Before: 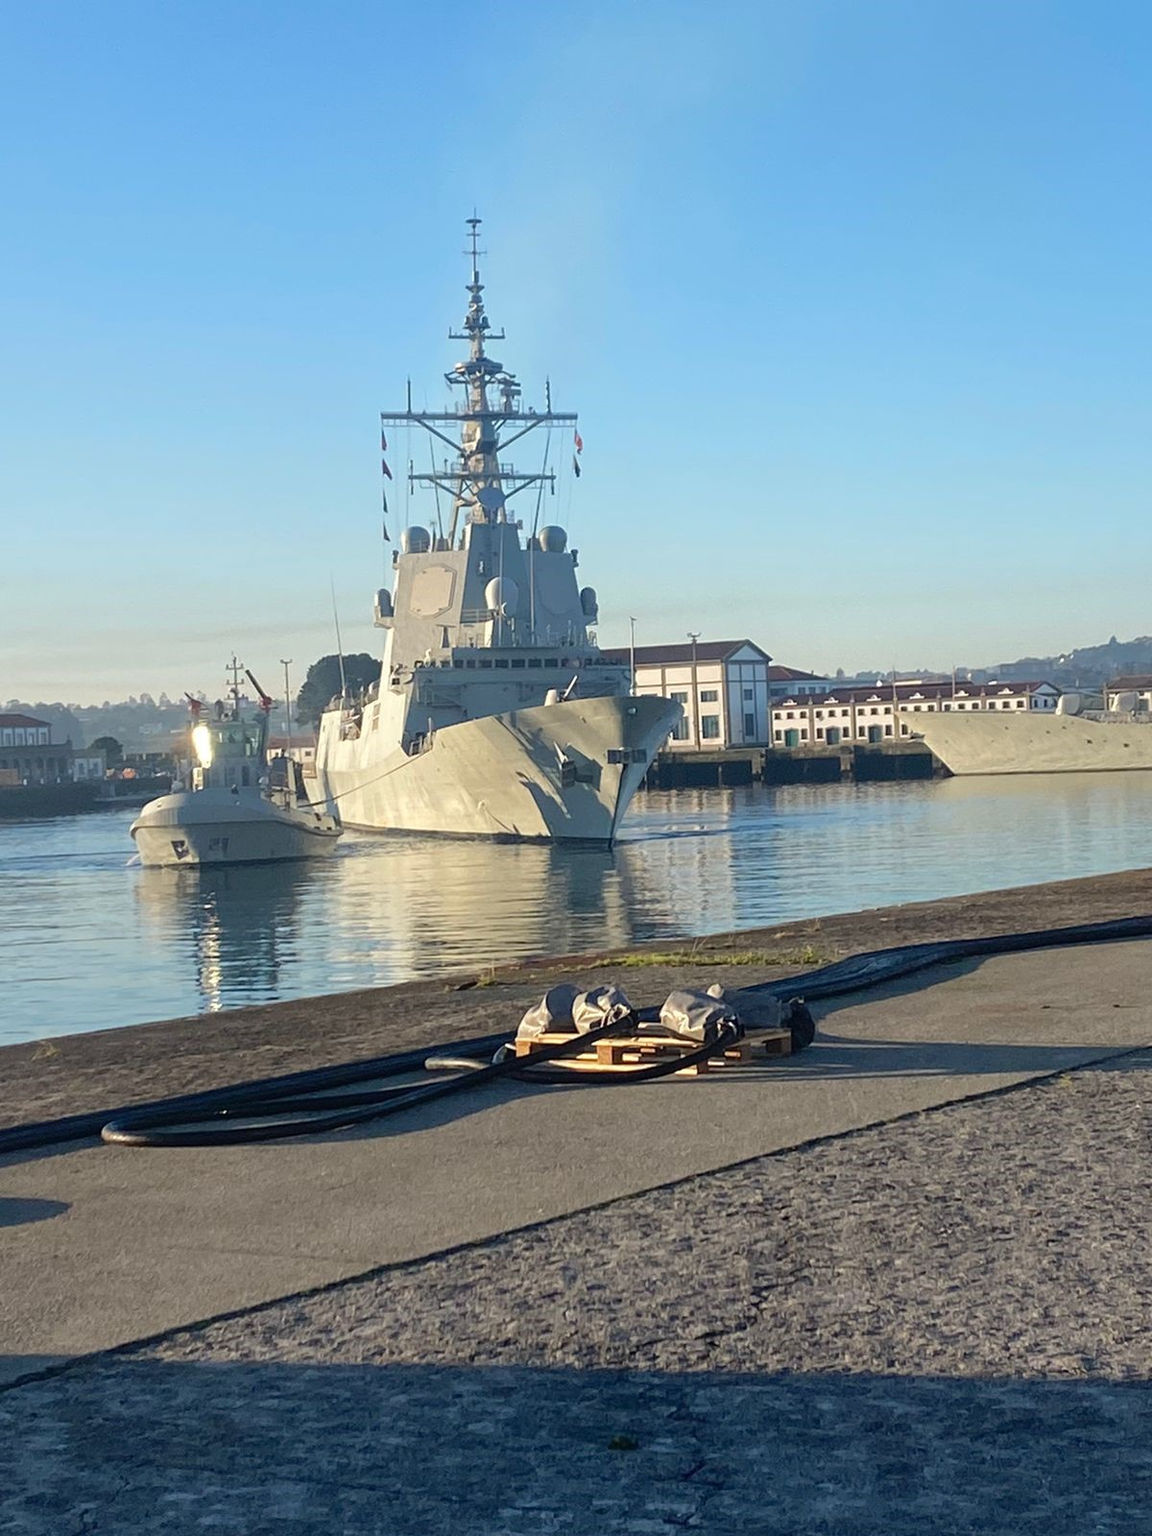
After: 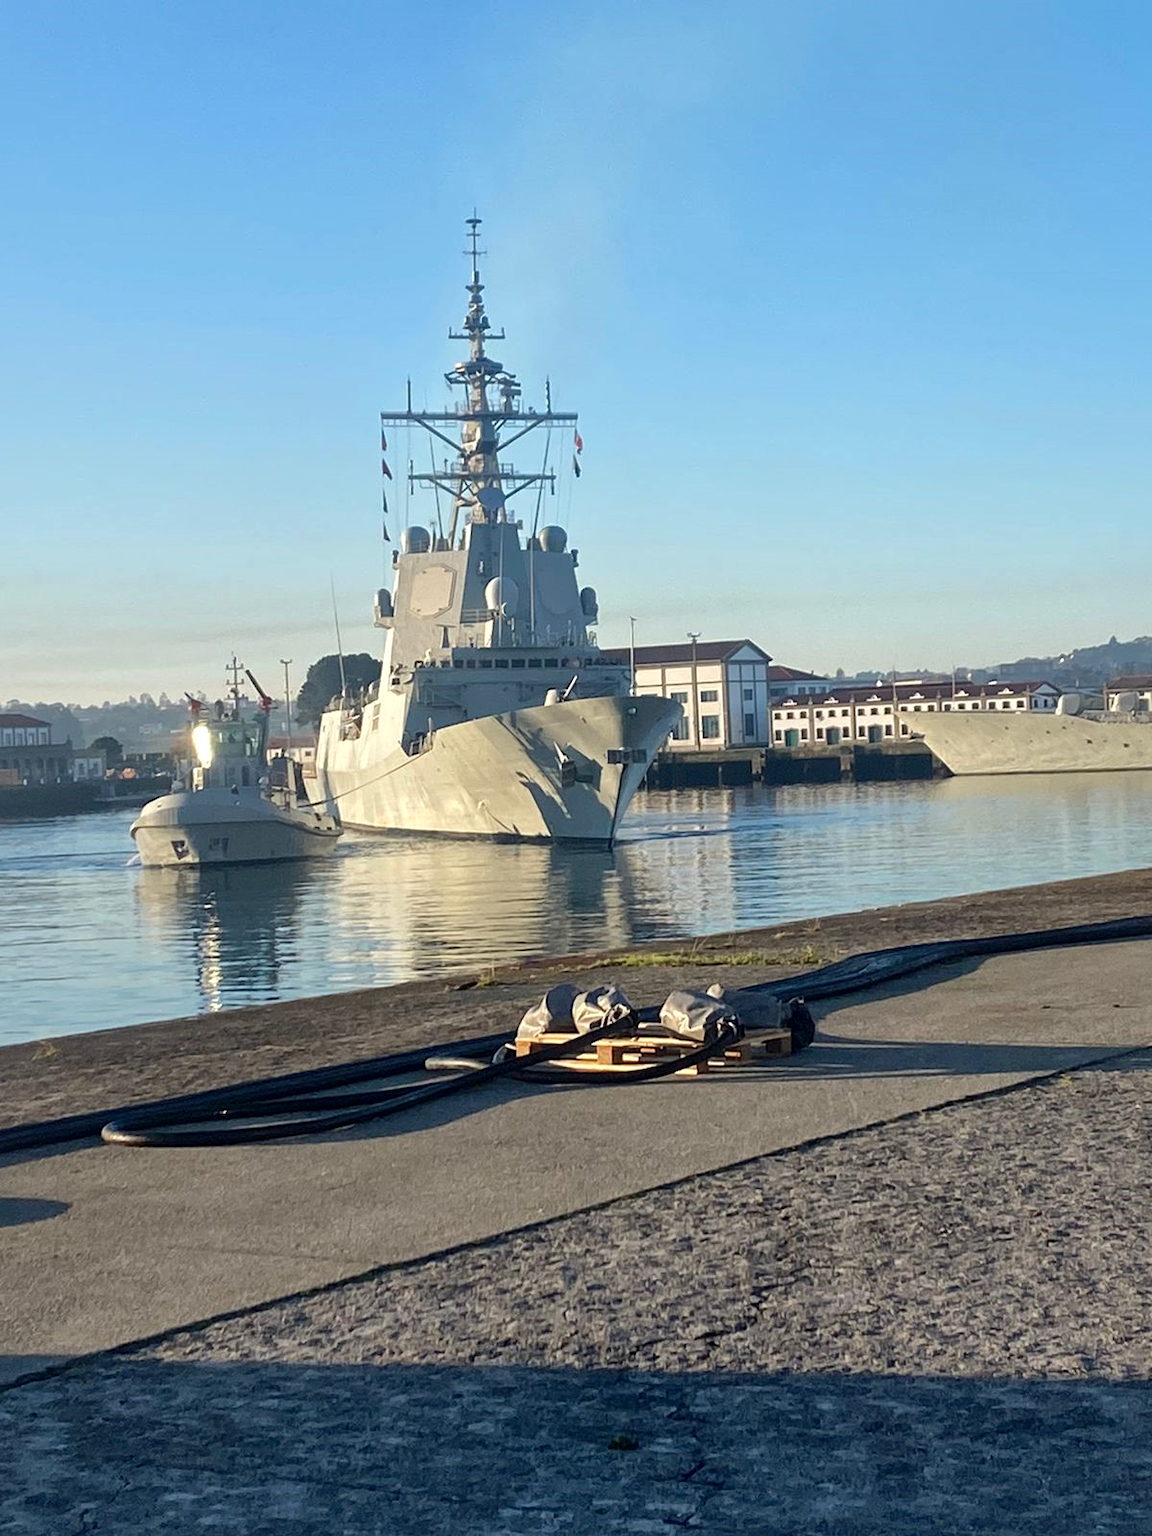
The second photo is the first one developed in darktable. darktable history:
local contrast: mode bilateral grid, contrast 21, coarseness 49, detail 132%, midtone range 0.2
tone equalizer: on, module defaults
